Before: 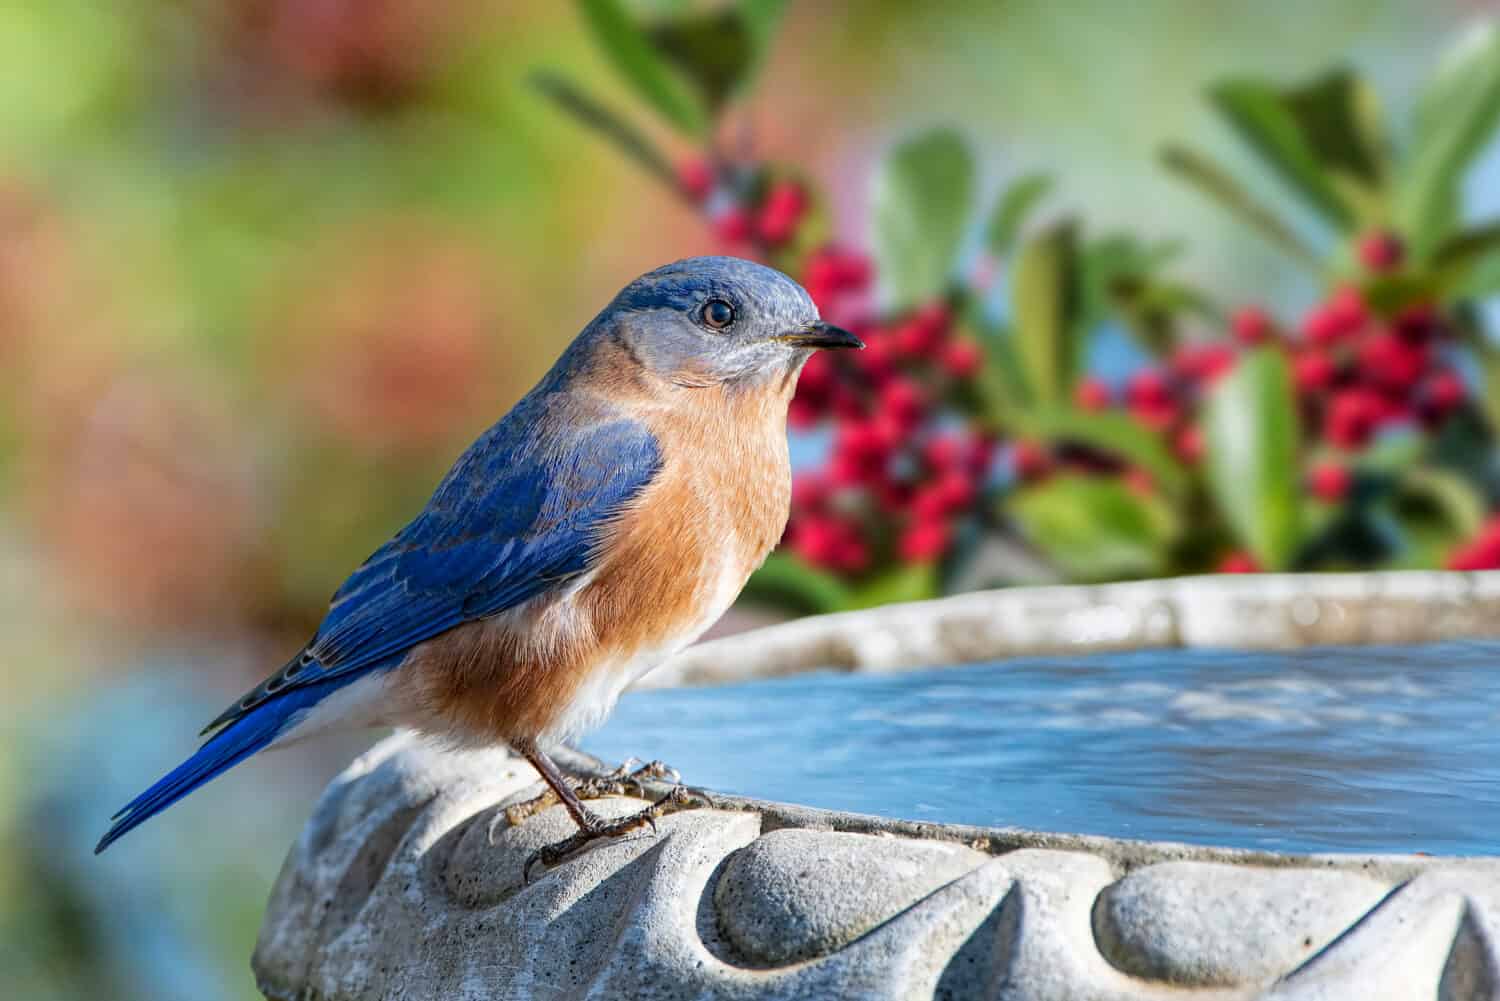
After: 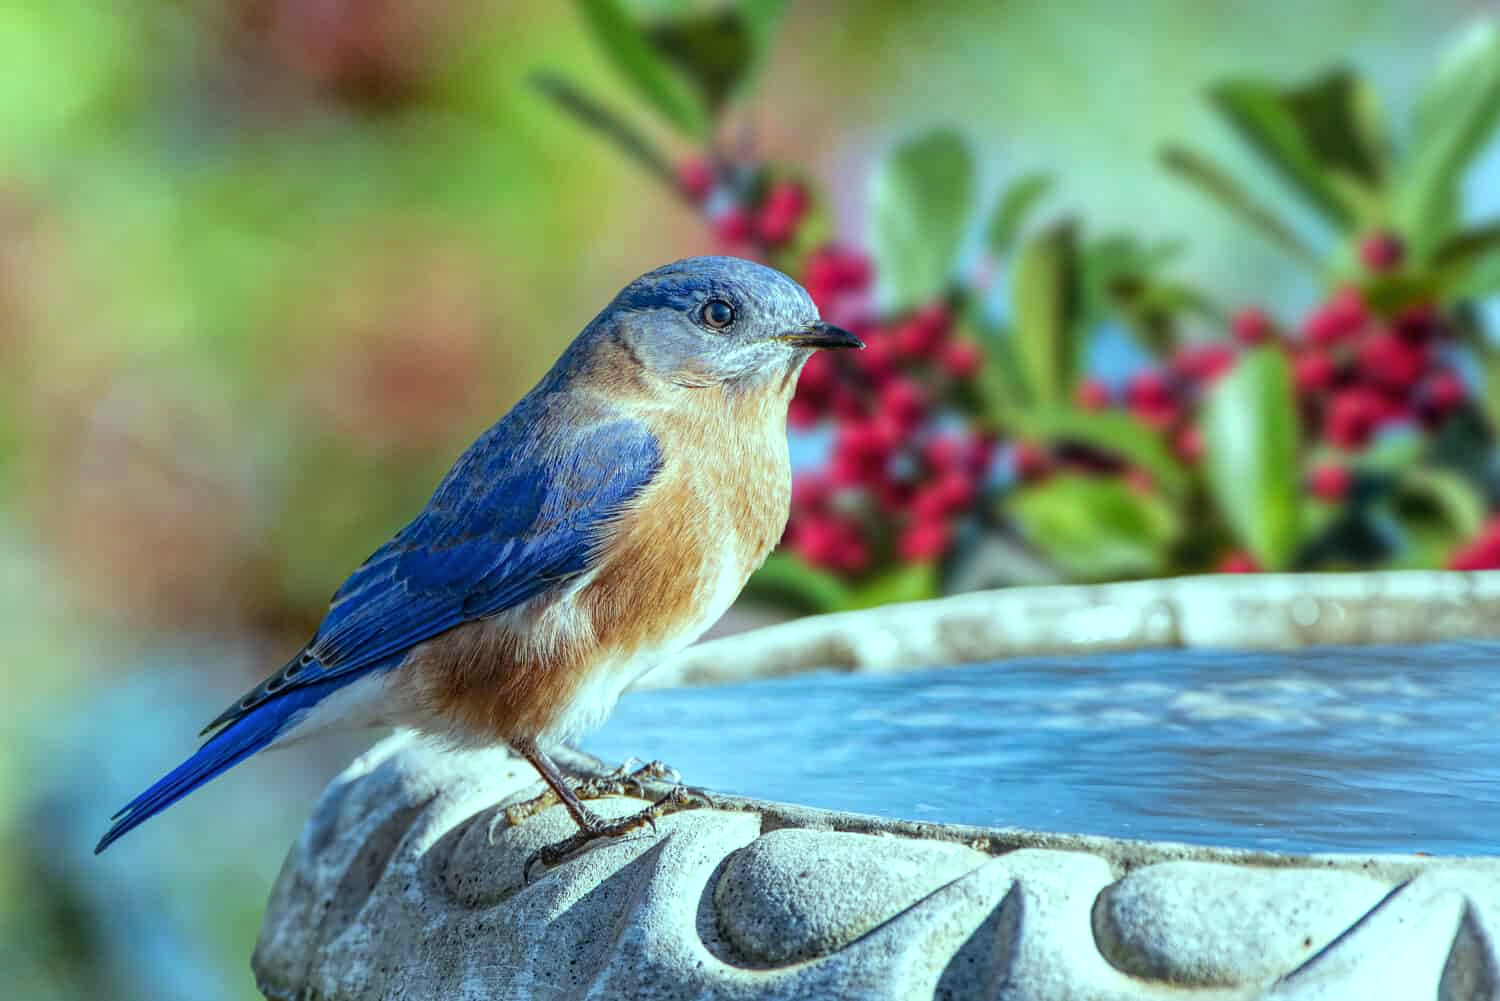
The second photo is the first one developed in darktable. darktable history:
local contrast: detail 110%
color balance: mode lift, gamma, gain (sRGB), lift [0.997, 0.979, 1.021, 1.011], gamma [1, 1.084, 0.916, 0.998], gain [1, 0.87, 1.13, 1.101], contrast 4.55%, contrast fulcrum 38.24%, output saturation 104.09%
